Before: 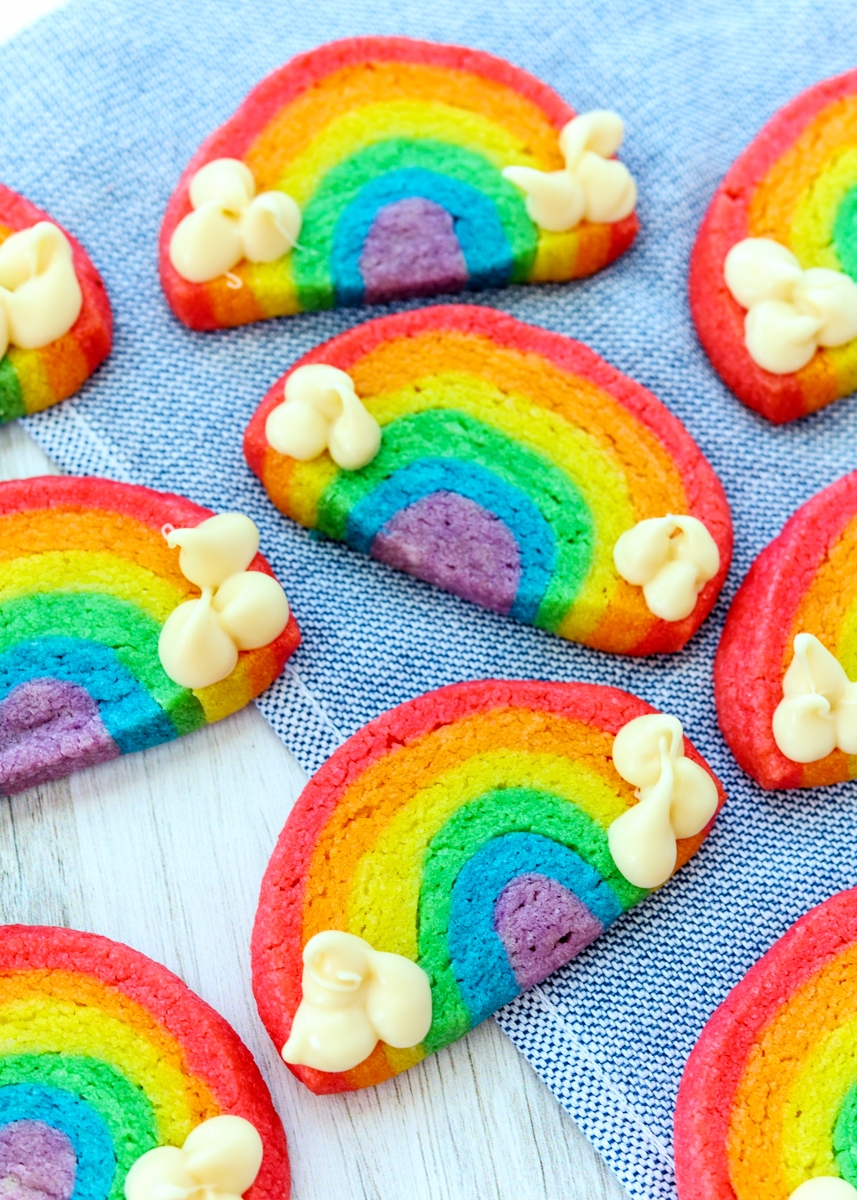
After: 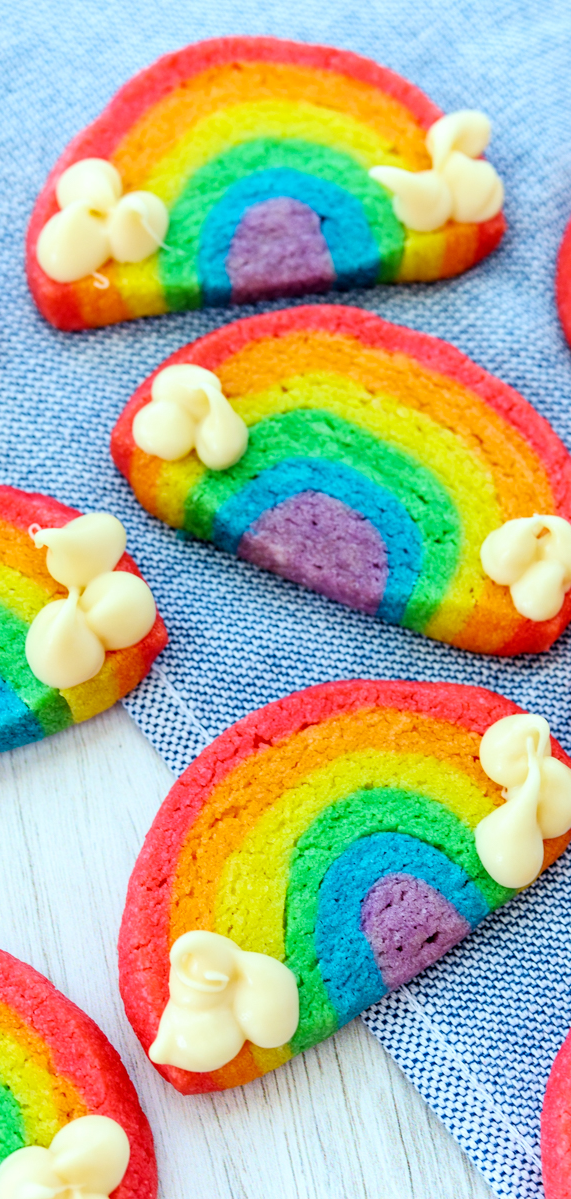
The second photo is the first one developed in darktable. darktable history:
crop and rotate: left 15.557%, right 17.759%
